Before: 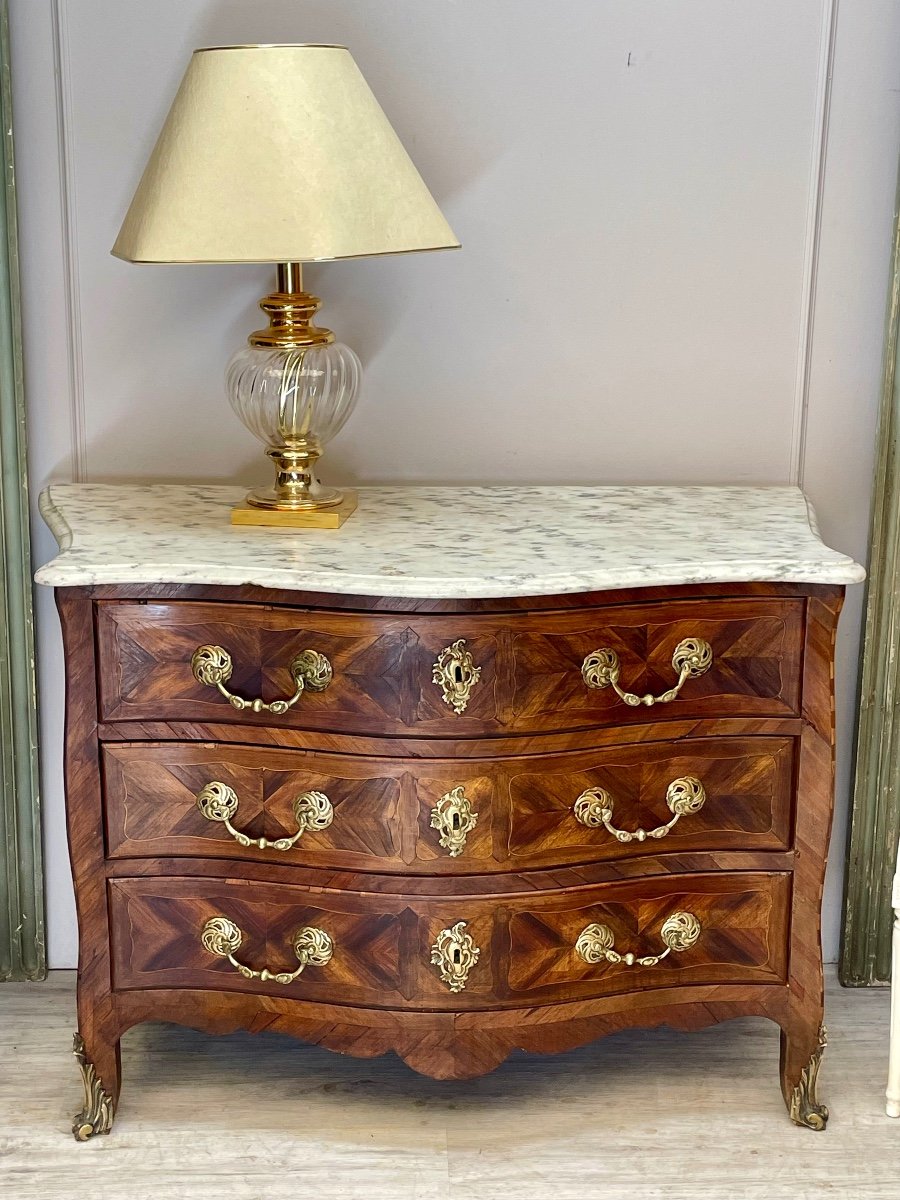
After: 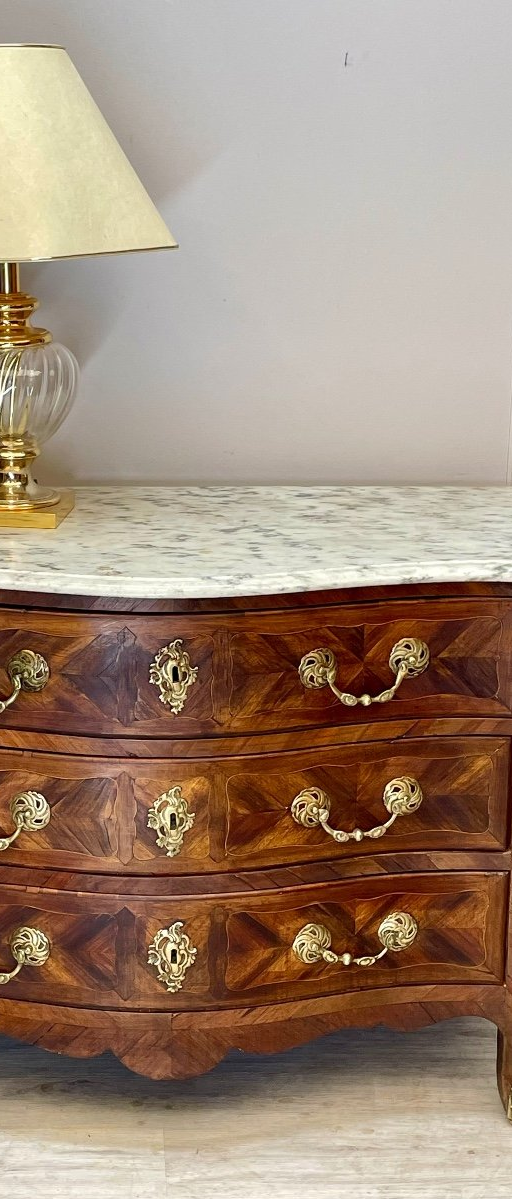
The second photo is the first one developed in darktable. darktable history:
crop: left 31.535%, top 0.01%, right 11.513%
